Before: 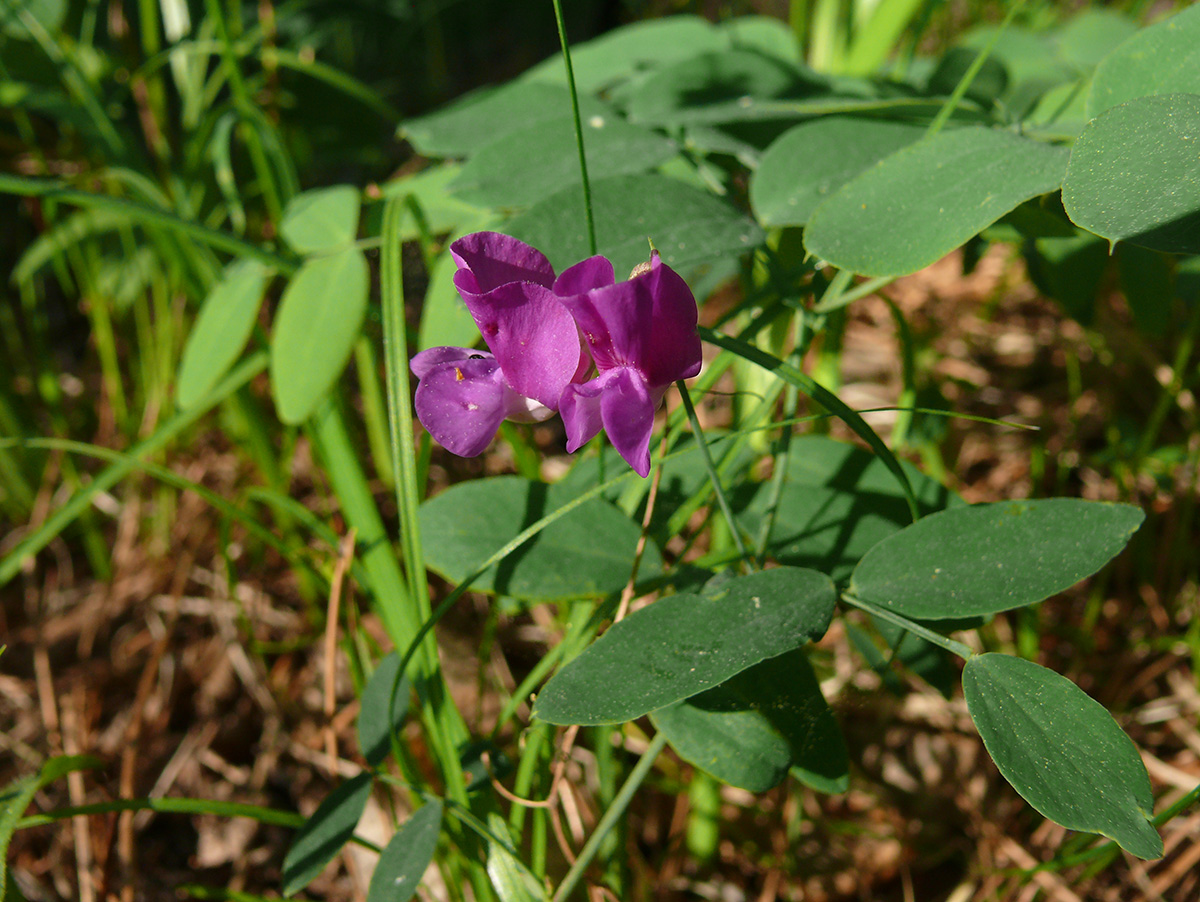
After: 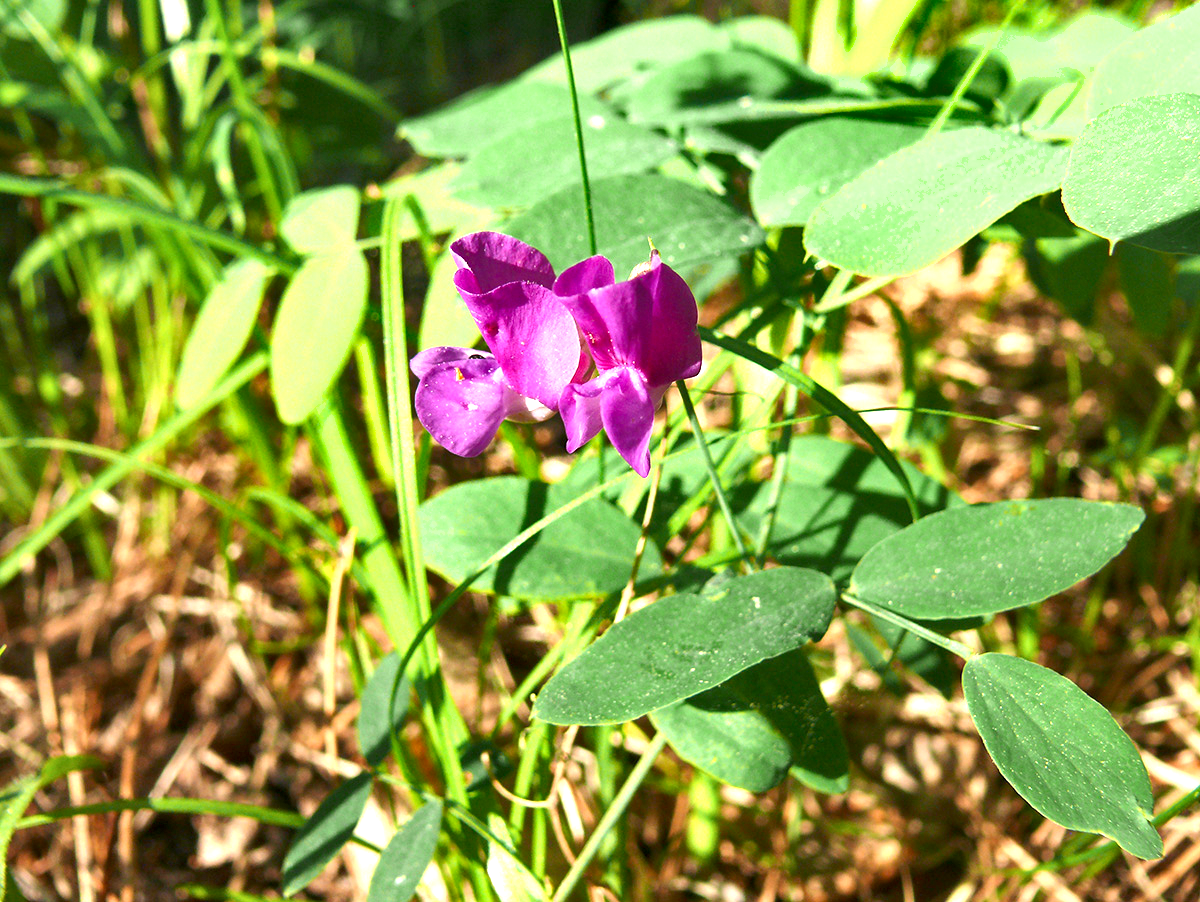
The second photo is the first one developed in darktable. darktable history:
contrast brightness saturation: contrast 0.01, saturation -0.05
exposure: black level correction 0.001, exposure 1.84 EV, compensate highlight preservation false
shadows and highlights: soften with gaussian
